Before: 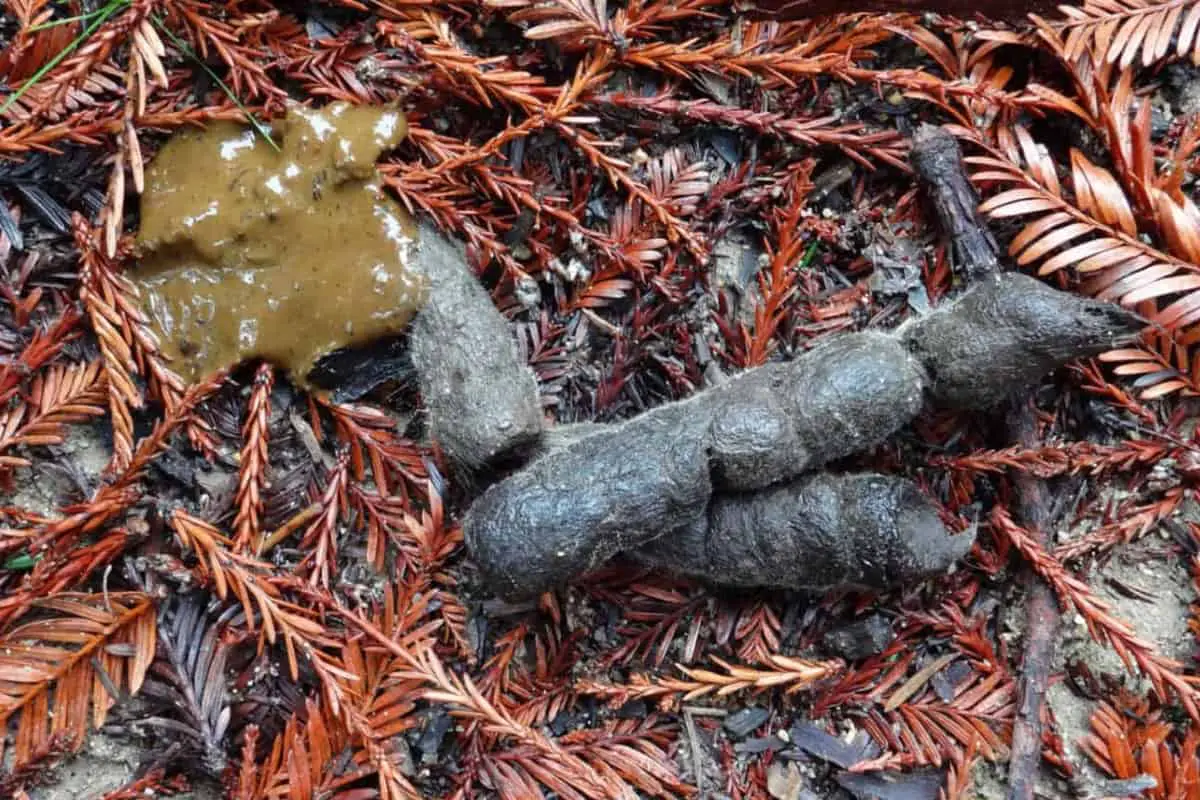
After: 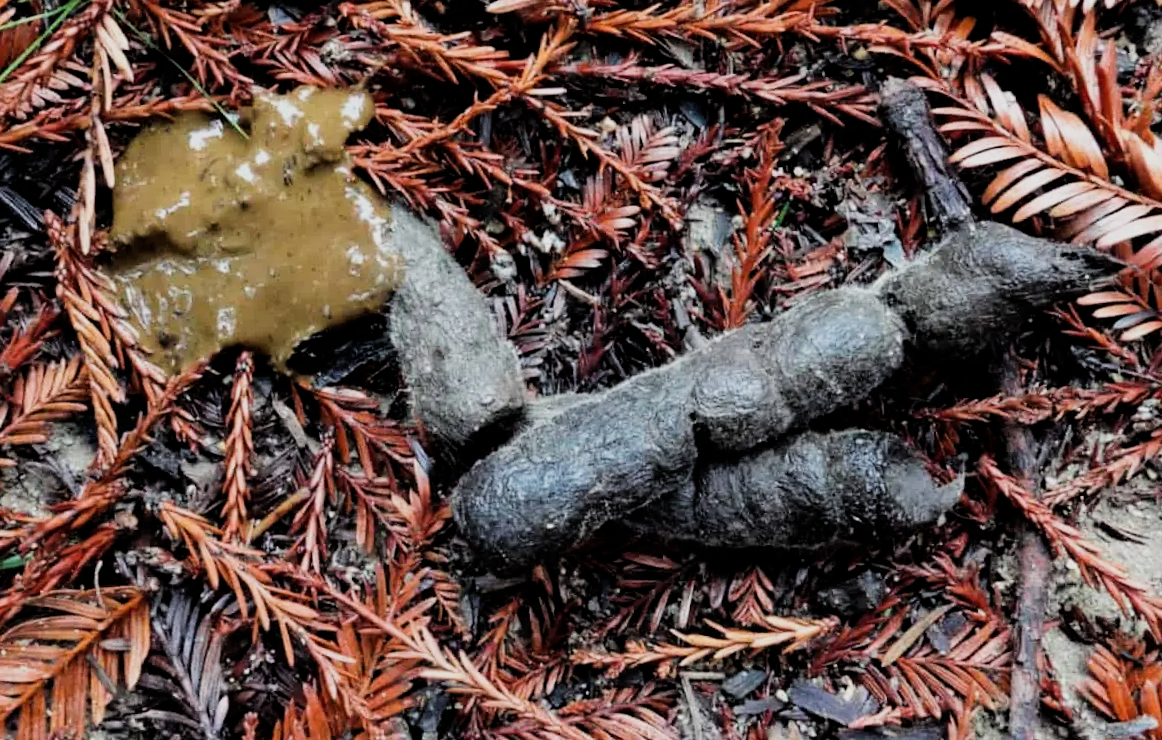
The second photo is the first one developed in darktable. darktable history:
filmic rgb: black relative exposure -5 EV, hardness 2.88, contrast 1.3, highlights saturation mix -30%
rotate and perspective: rotation -3°, crop left 0.031, crop right 0.968, crop top 0.07, crop bottom 0.93
